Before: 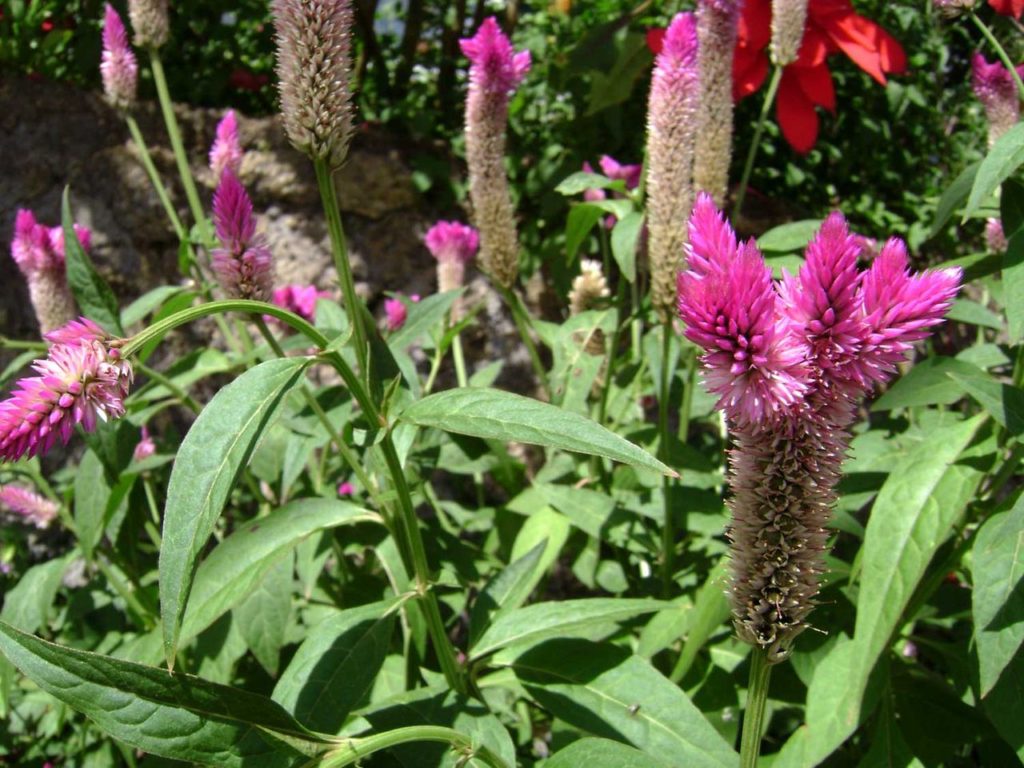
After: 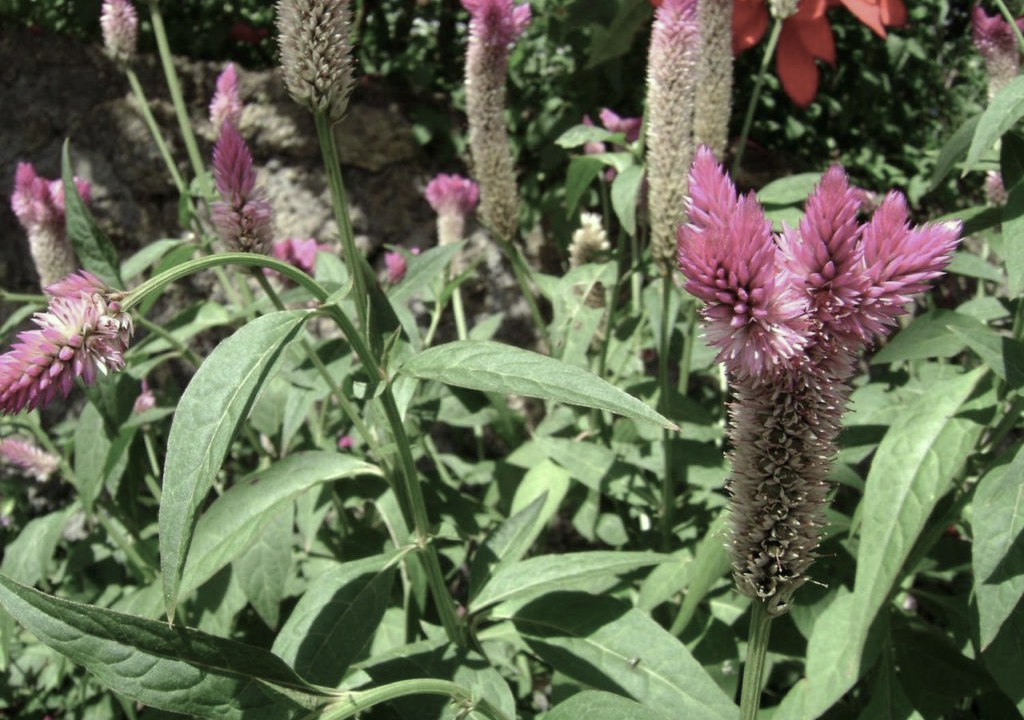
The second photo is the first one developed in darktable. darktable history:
color balance rgb: linear chroma grading › global chroma -16.06%, perceptual saturation grading › global saturation -32.85%, global vibrance -23.56%
color correction: highlights a* -4.28, highlights b* 6.53
crop and rotate: top 6.25%
